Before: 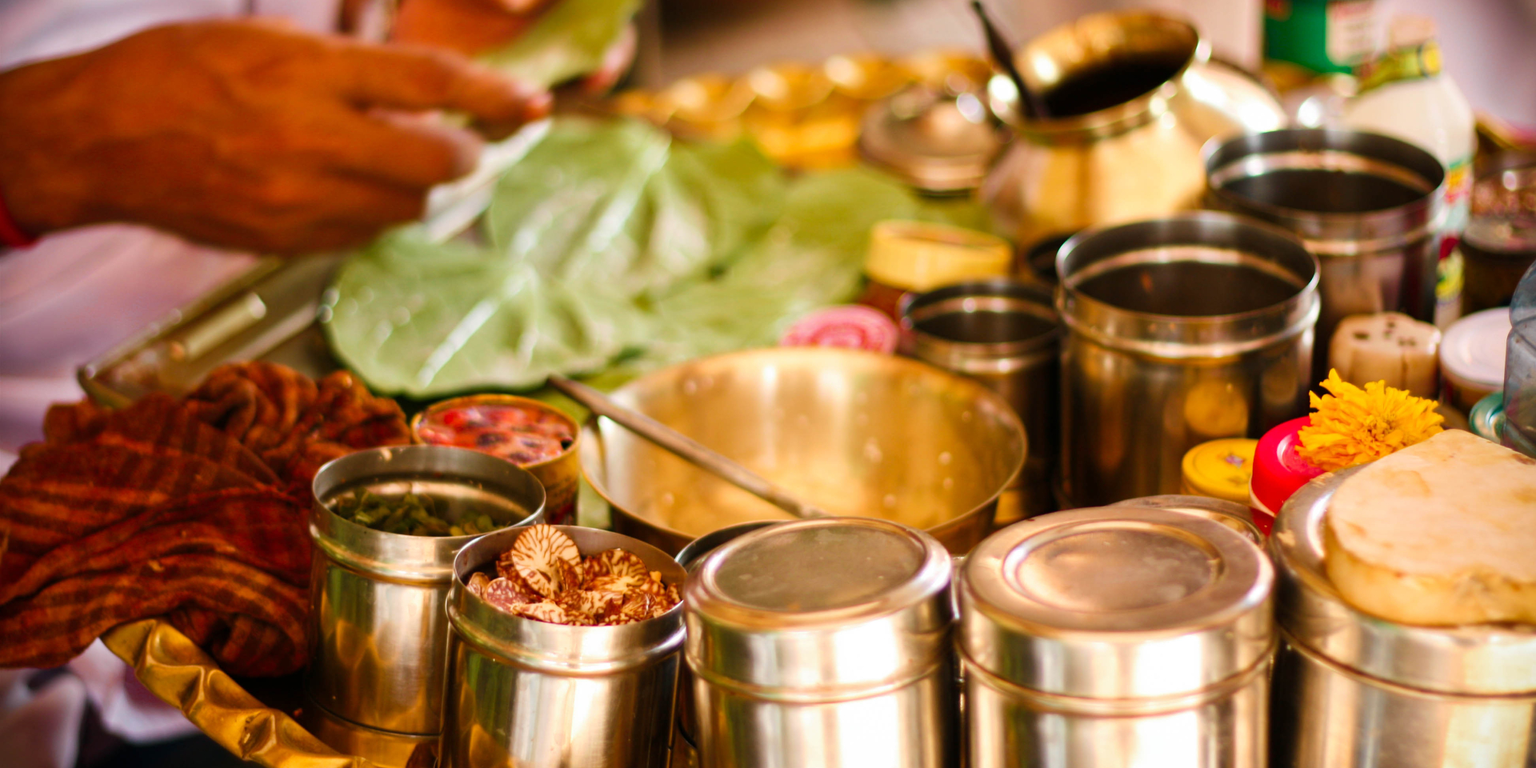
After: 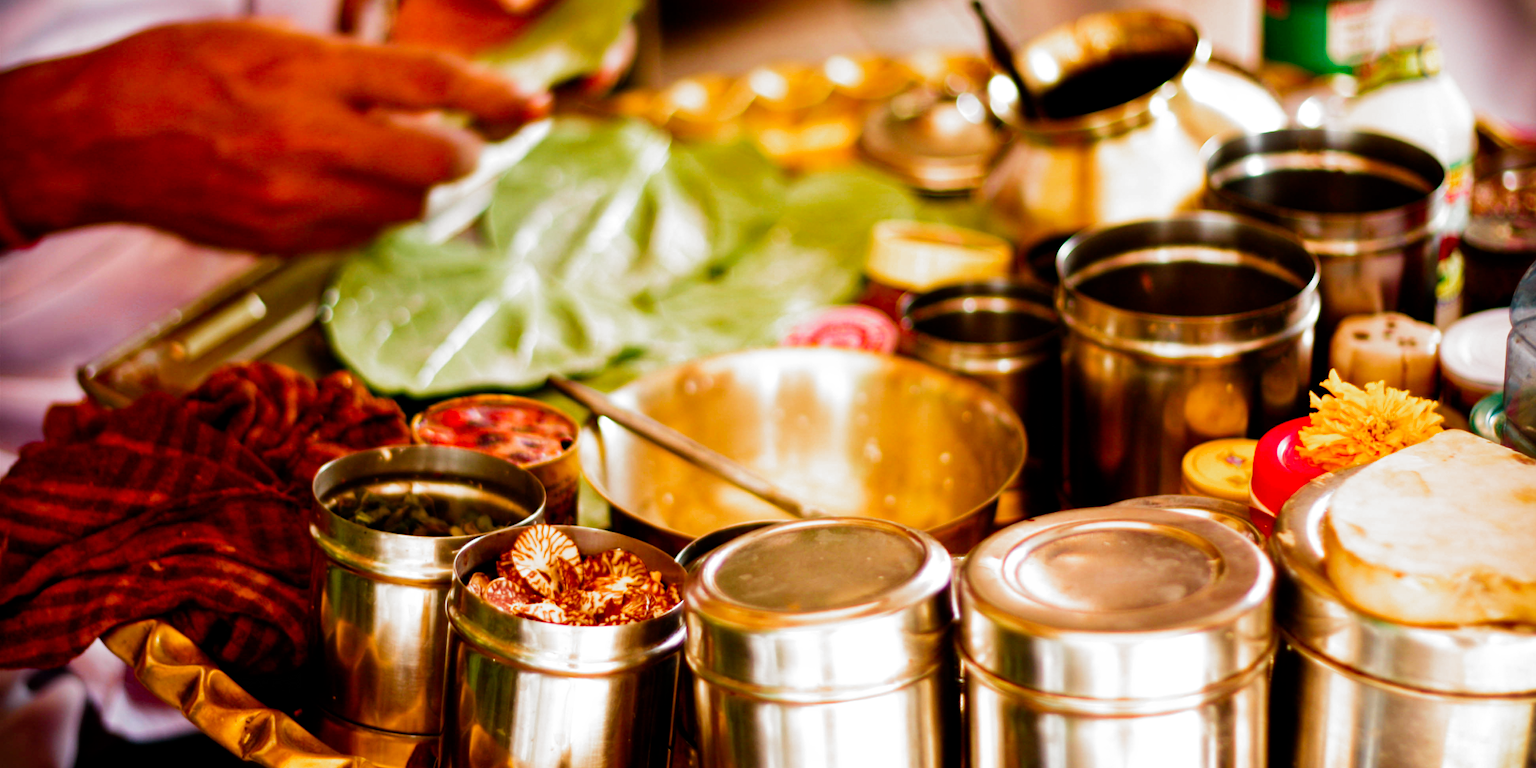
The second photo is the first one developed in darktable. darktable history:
filmic rgb: black relative exposure -8.25 EV, white relative exposure 2.2 EV, target white luminance 99.933%, hardness 7.19, latitude 74.45%, contrast 1.32, highlights saturation mix -2.81%, shadows ↔ highlights balance 30.84%, add noise in highlights 0, preserve chrominance no, color science v3 (2019), use custom middle-gray values true, contrast in highlights soft
